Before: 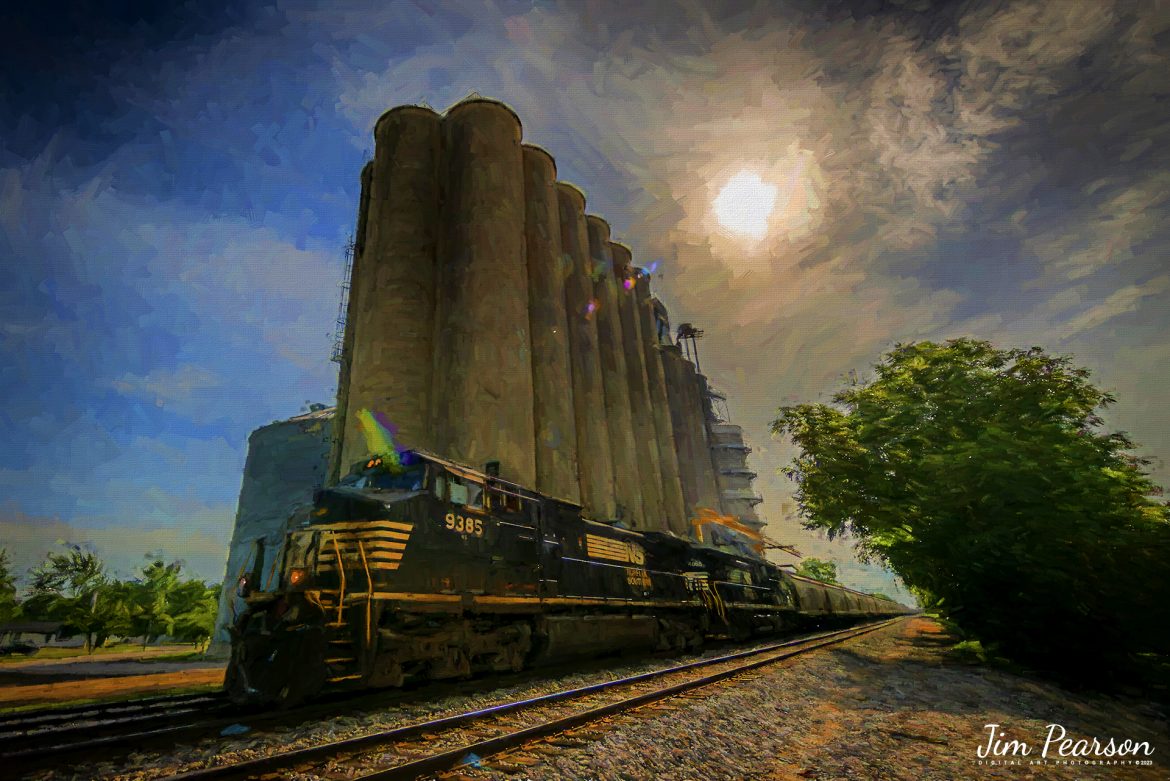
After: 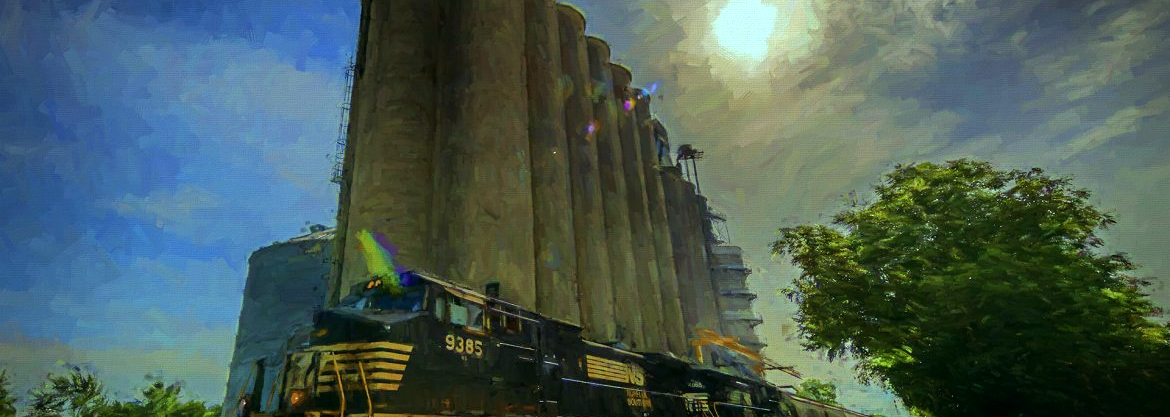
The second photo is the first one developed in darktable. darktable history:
color balance: mode lift, gamma, gain (sRGB), lift [0.997, 0.979, 1.021, 1.011], gamma [1, 1.084, 0.916, 0.998], gain [1, 0.87, 1.13, 1.101], contrast 4.55%, contrast fulcrum 38.24%, output saturation 104.09%
crop and rotate: top 23.043%, bottom 23.437%
